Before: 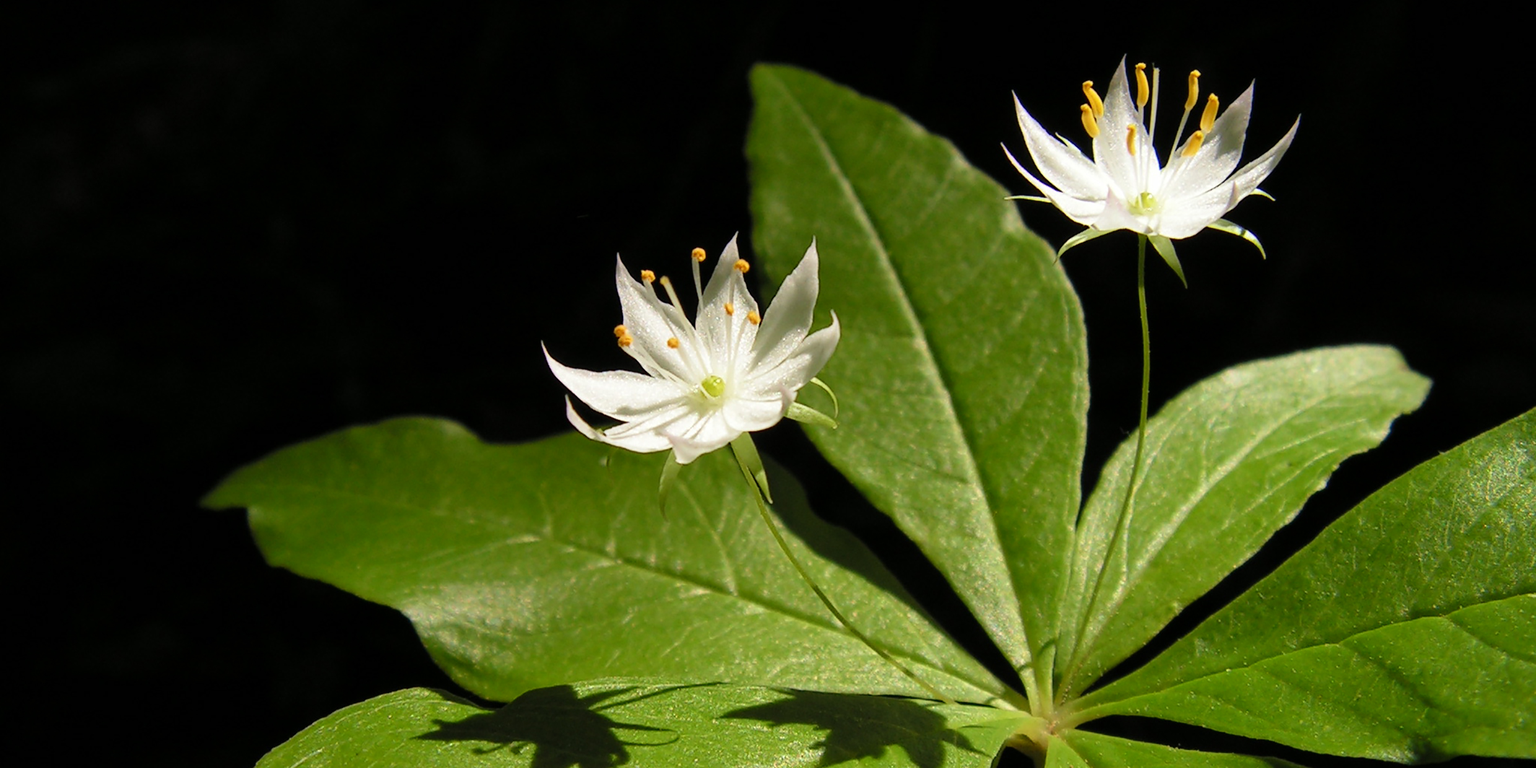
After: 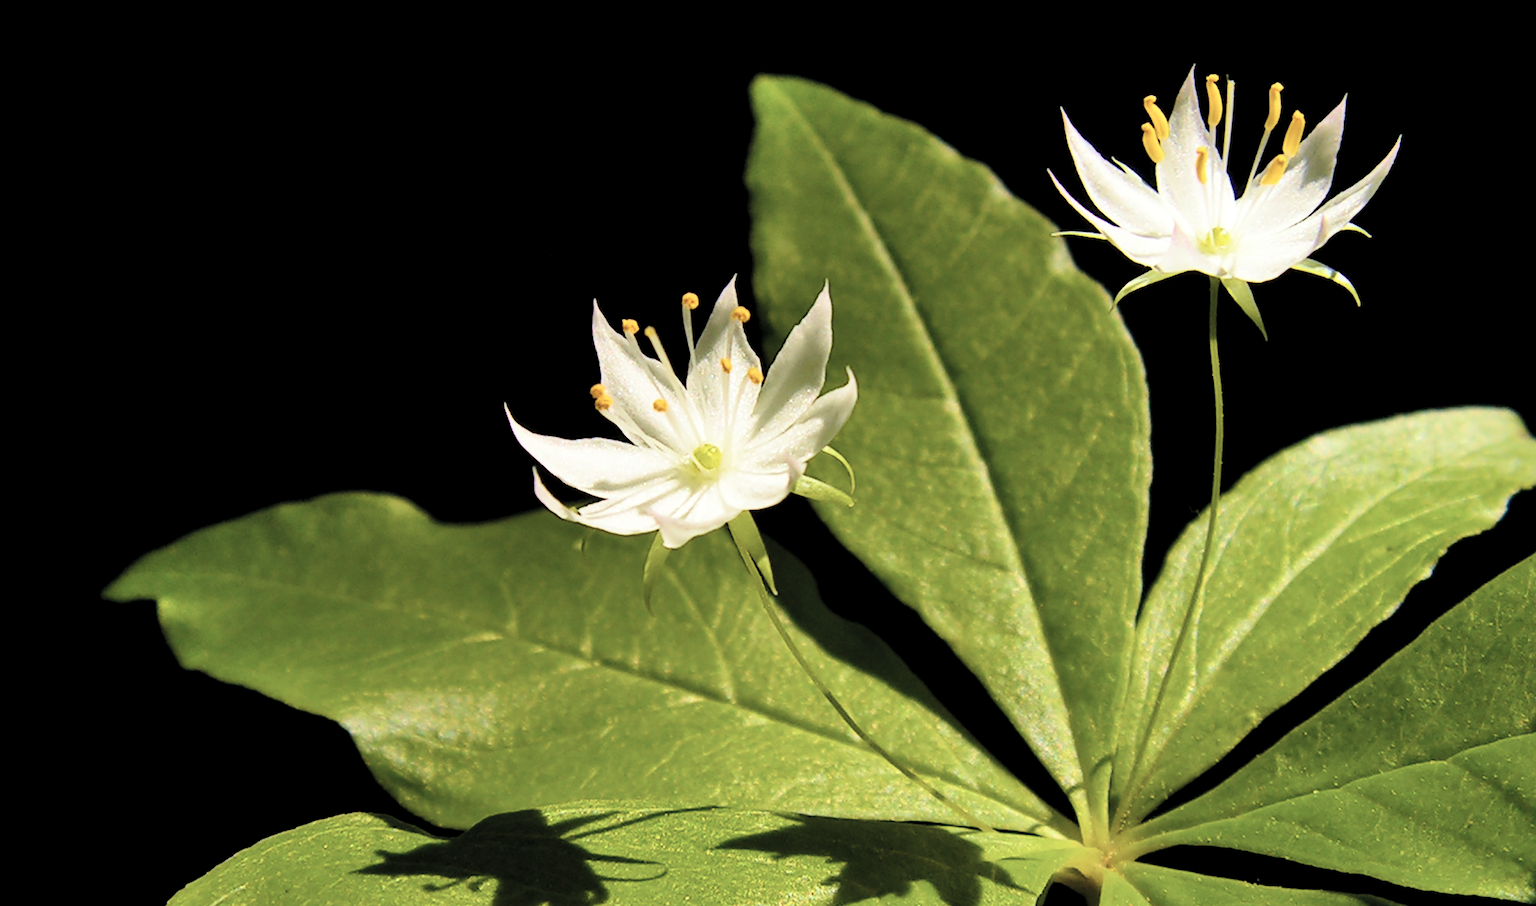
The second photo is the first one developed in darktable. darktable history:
contrast brightness saturation: contrast 0.196, brightness 0.165, saturation 0.225
velvia: on, module defaults
crop: left 7.478%, right 7.87%
color zones: curves: ch1 [(0, 0.292) (0.001, 0.292) (0.2, 0.264) (0.4, 0.248) (0.6, 0.248) (0.8, 0.264) (0.999, 0.292) (1, 0.292)]
shadows and highlights: soften with gaussian
color balance rgb: global offset › luminance -0.298%, global offset › hue 259.99°, linear chroma grading › global chroma 15.268%, perceptual saturation grading › global saturation 41.141%
exposure: black level correction 0.001, exposure 0.017 EV, compensate highlight preservation false
